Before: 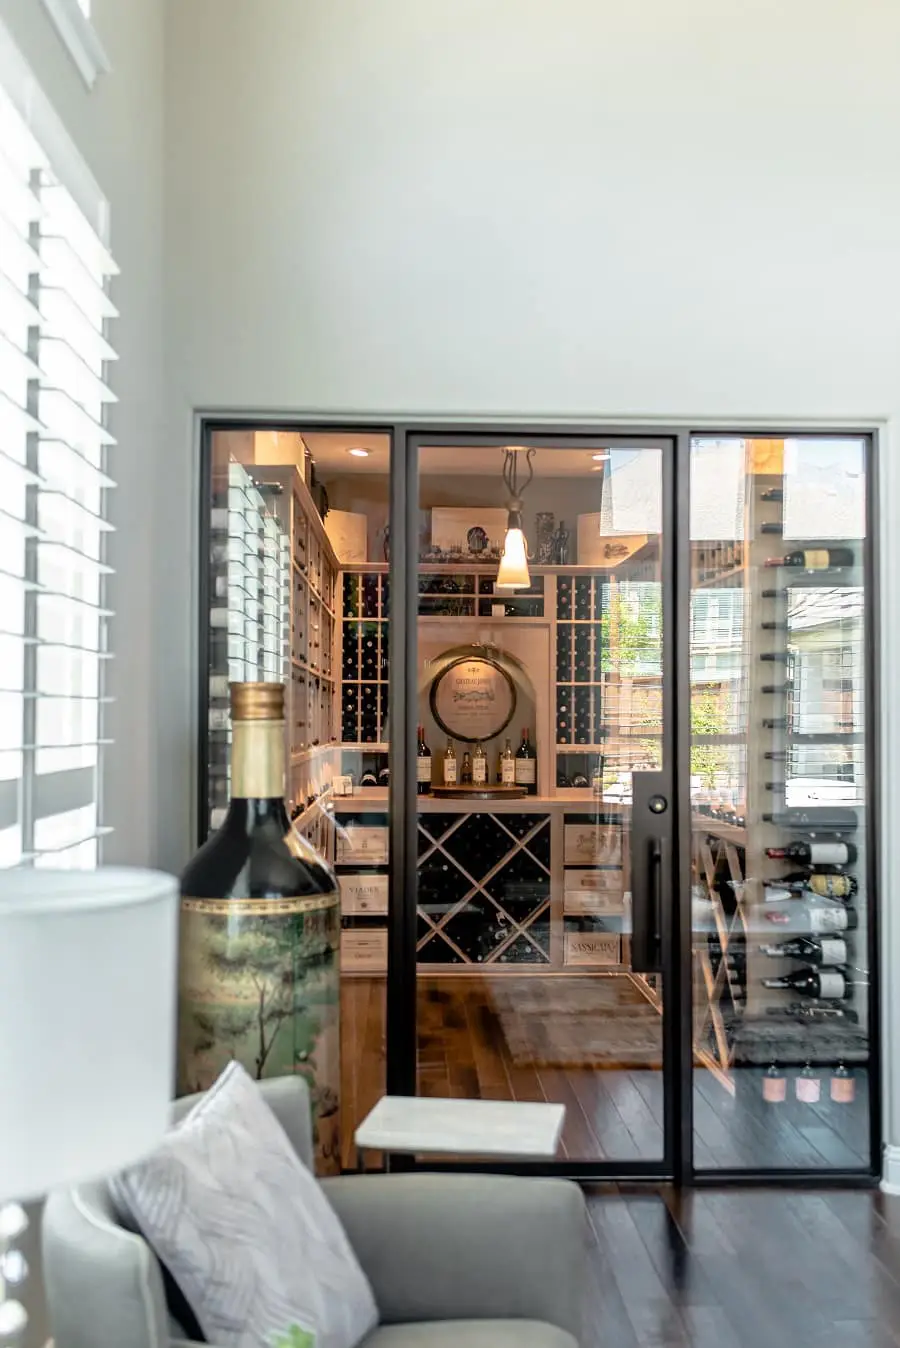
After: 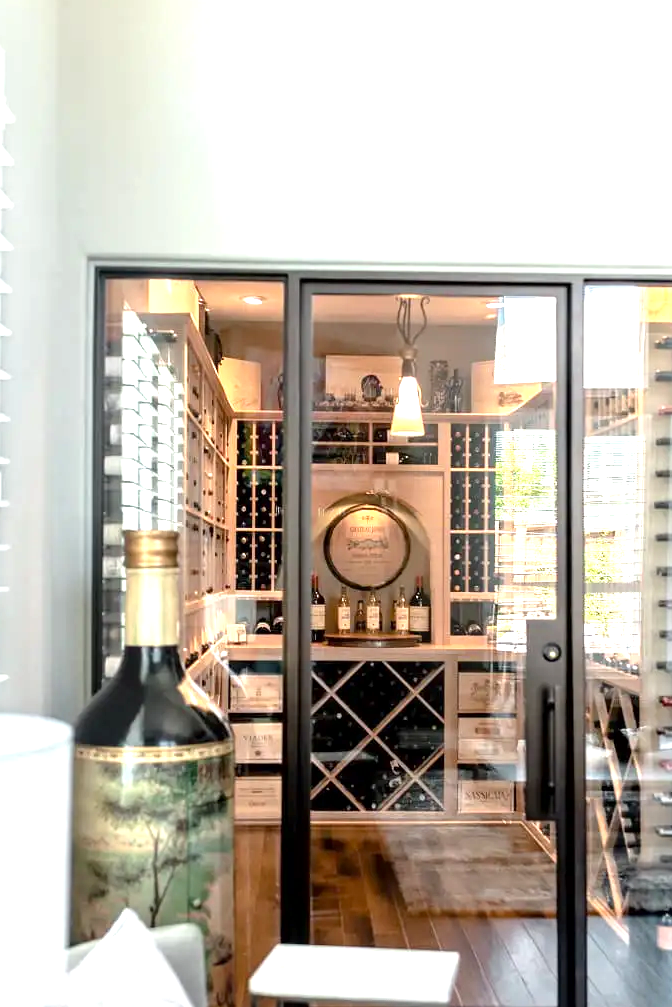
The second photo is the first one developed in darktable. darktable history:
contrast brightness saturation: saturation -0.05
crop and rotate: left 11.831%, top 11.346%, right 13.429%, bottom 13.899%
exposure: black level correction 0.001, exposure 0.955 EV, compensate exposure bias true, compensate highlight preservation false
